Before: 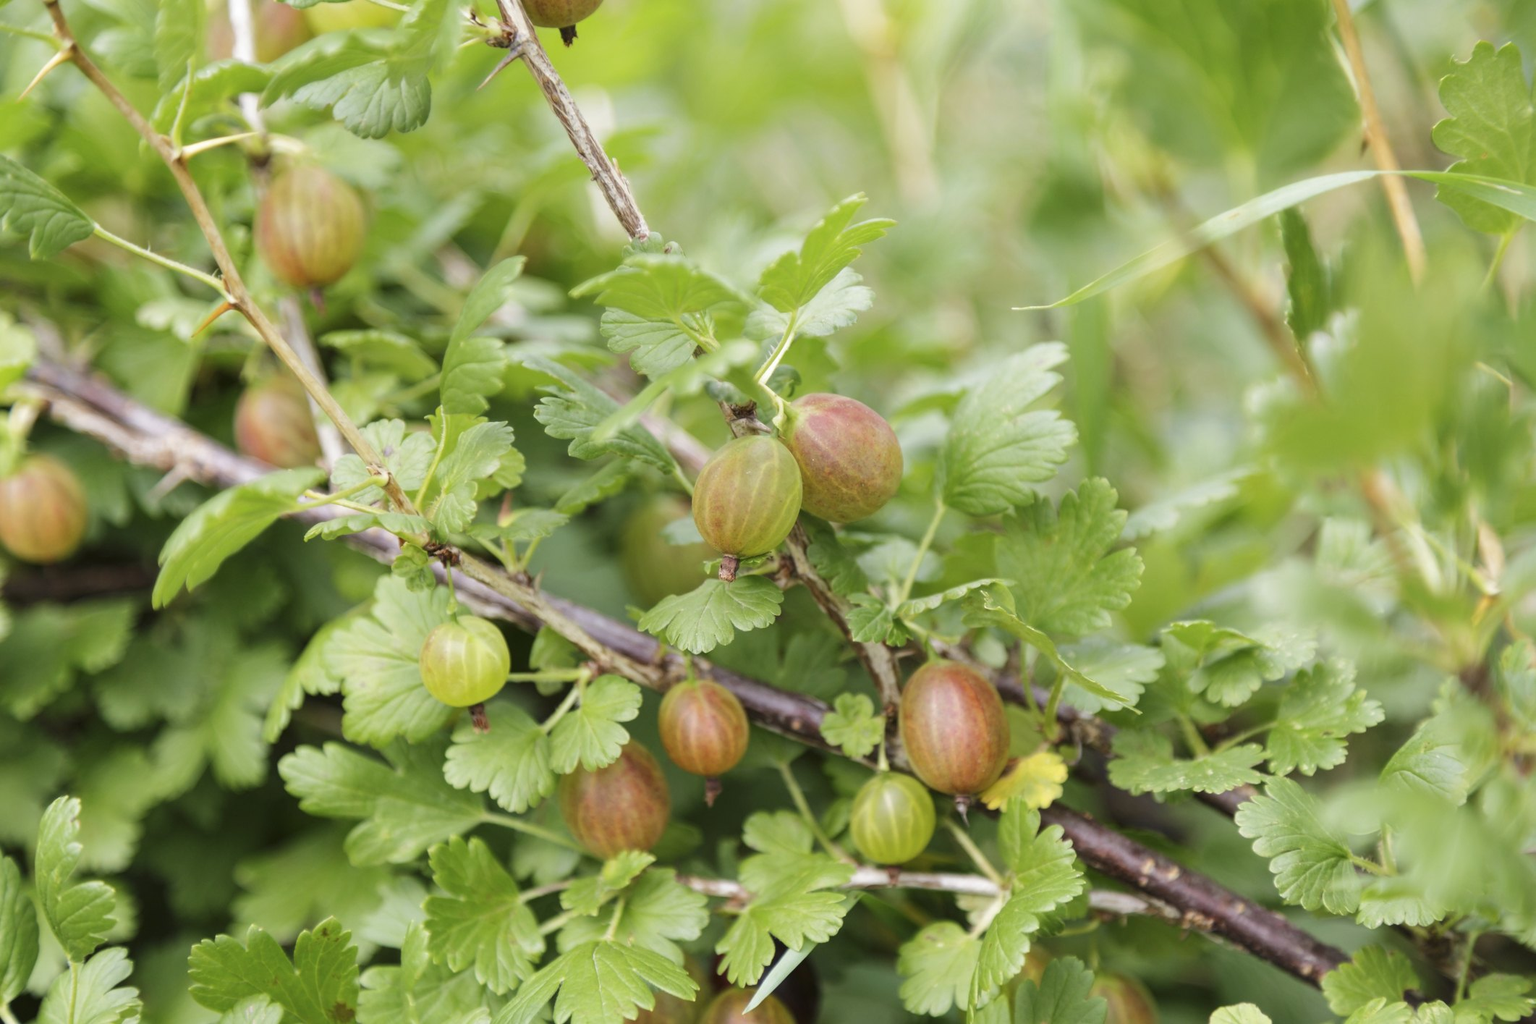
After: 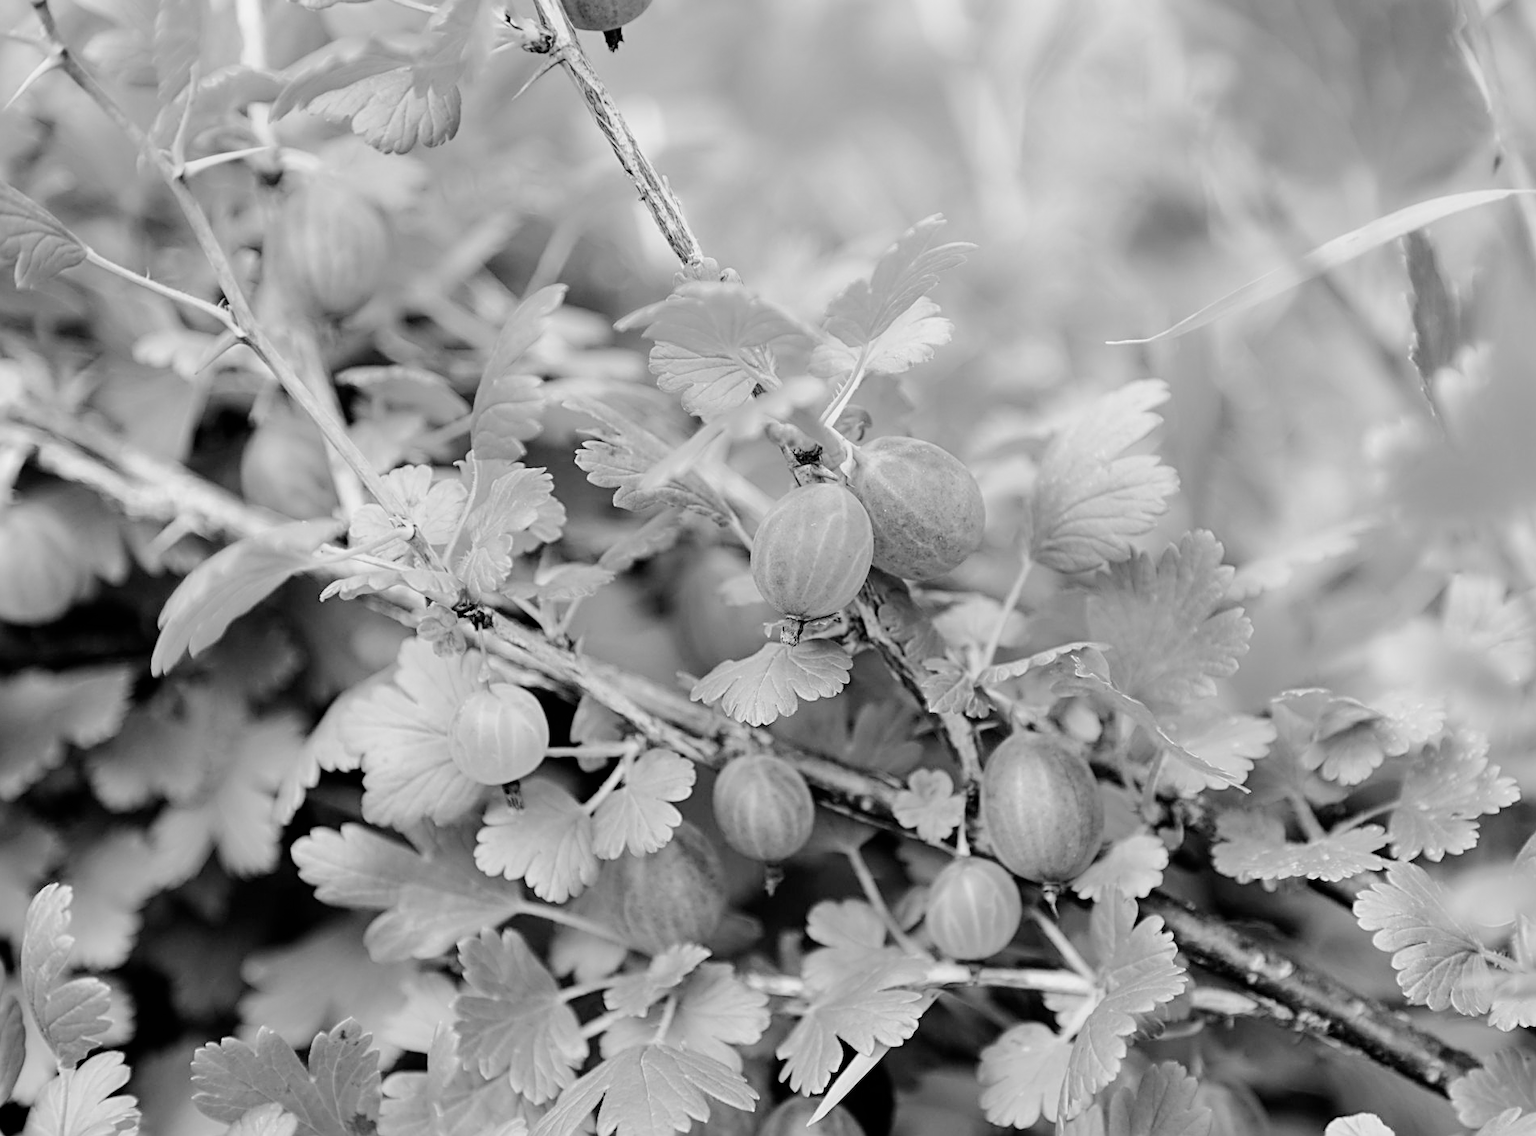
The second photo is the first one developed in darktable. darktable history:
crop and rotate: left 1.088%, right 8.807%
sharpen: radius 2.676, amount 0.669
monochrome: a -4.13, b 5.16, size 1
color balance rgb: perceptual saturation grading › global saturation 25%, perceptual brilliance grading › mid-tones 10%, perceptual brilliance grading › shadows 15%, global vibrance 20%
filmic rgb: black relative exposure -4 EV, white relative exposure 3 EV, hardness 3.02, contrast 1.4
